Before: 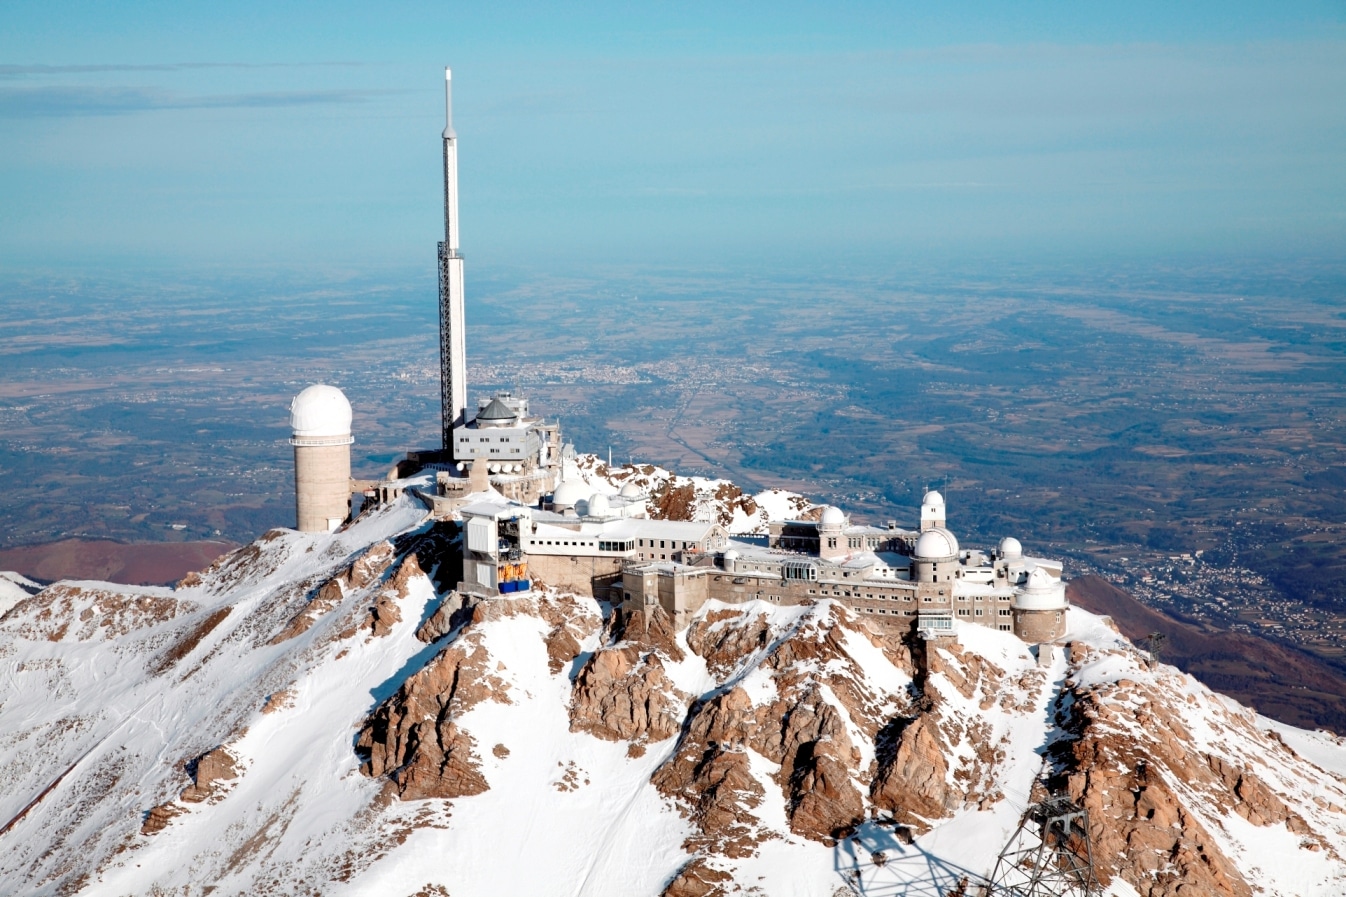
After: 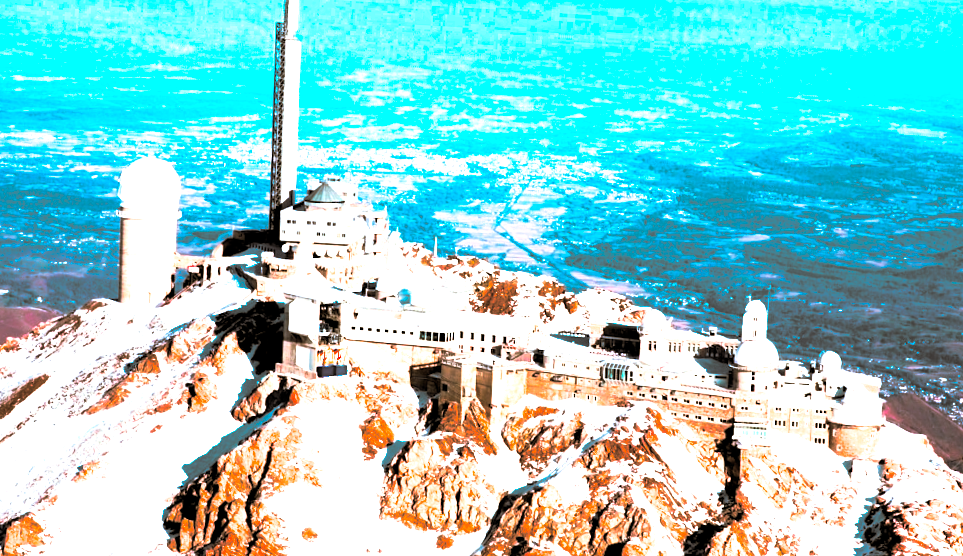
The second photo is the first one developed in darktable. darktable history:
color balance rgb: linear chroma grading › highlights 100%, linear chroma grading › global chroma 23.41%, perceptual saturation grading › global saturation 35.38%, hue shift -10.68°, perceptual brilliance grading › highlights 47.25%, perceptual brilliance grading › mid-tones 22.2%, perceptual brilliance grading › shadows -5.93%
crop and rotate: angle -3.37°, left 9.79%, top 20.73%, right 12.42%, bottom 11.82%
split-toning: shadows › hue 37.98°, highlights › hue 185.58°, balance -55.261
base curve: curves: ch0 [(0, 0) (0.257, 0.25) (0.482, 0.586) (0.757, 0.871) (1, 1)]
